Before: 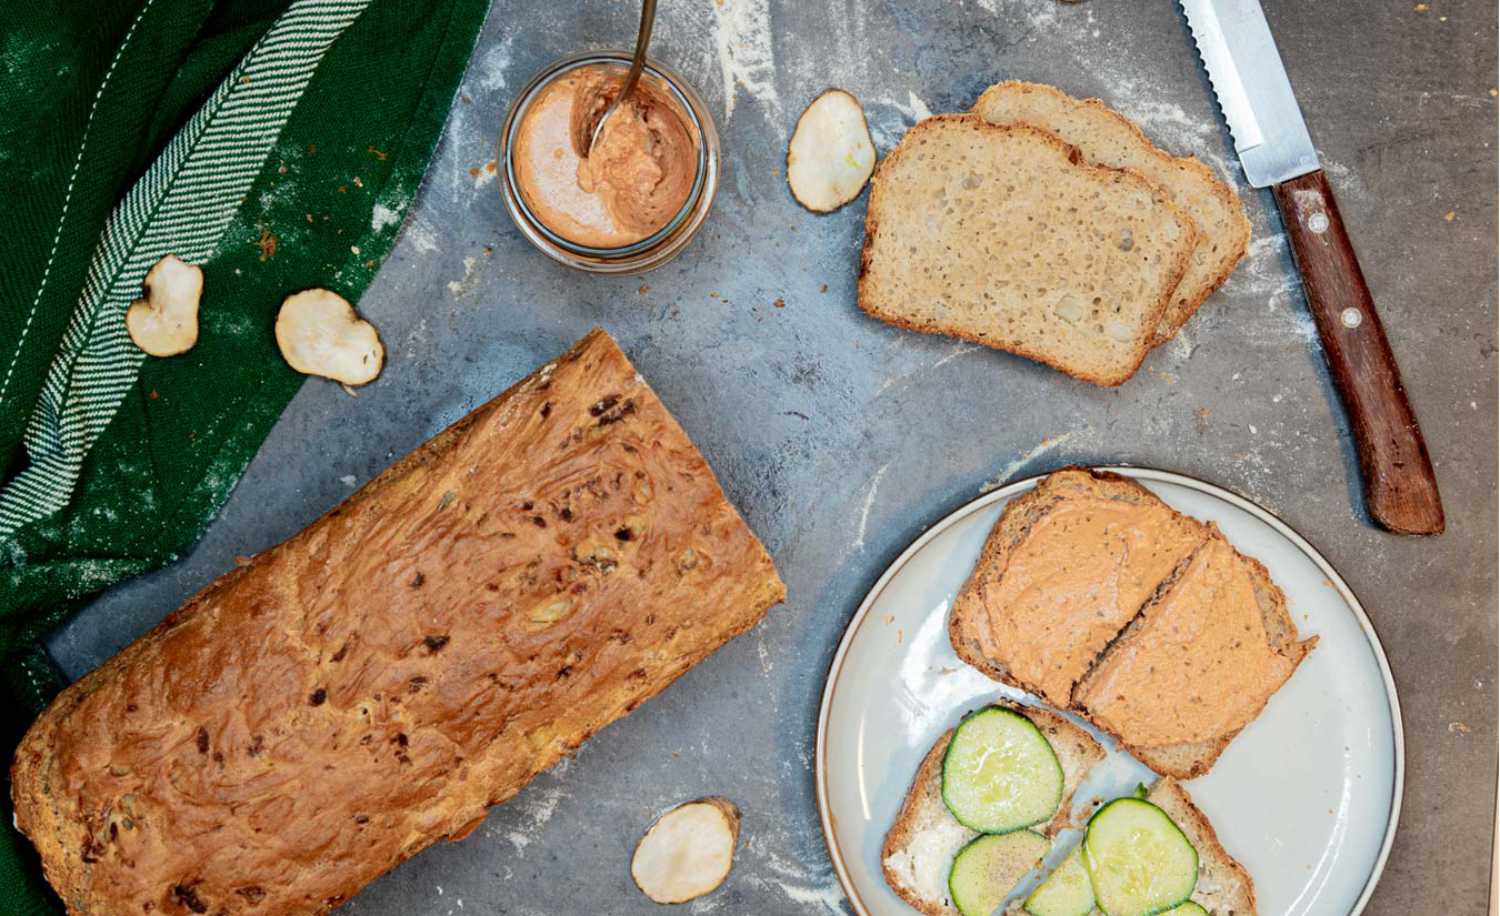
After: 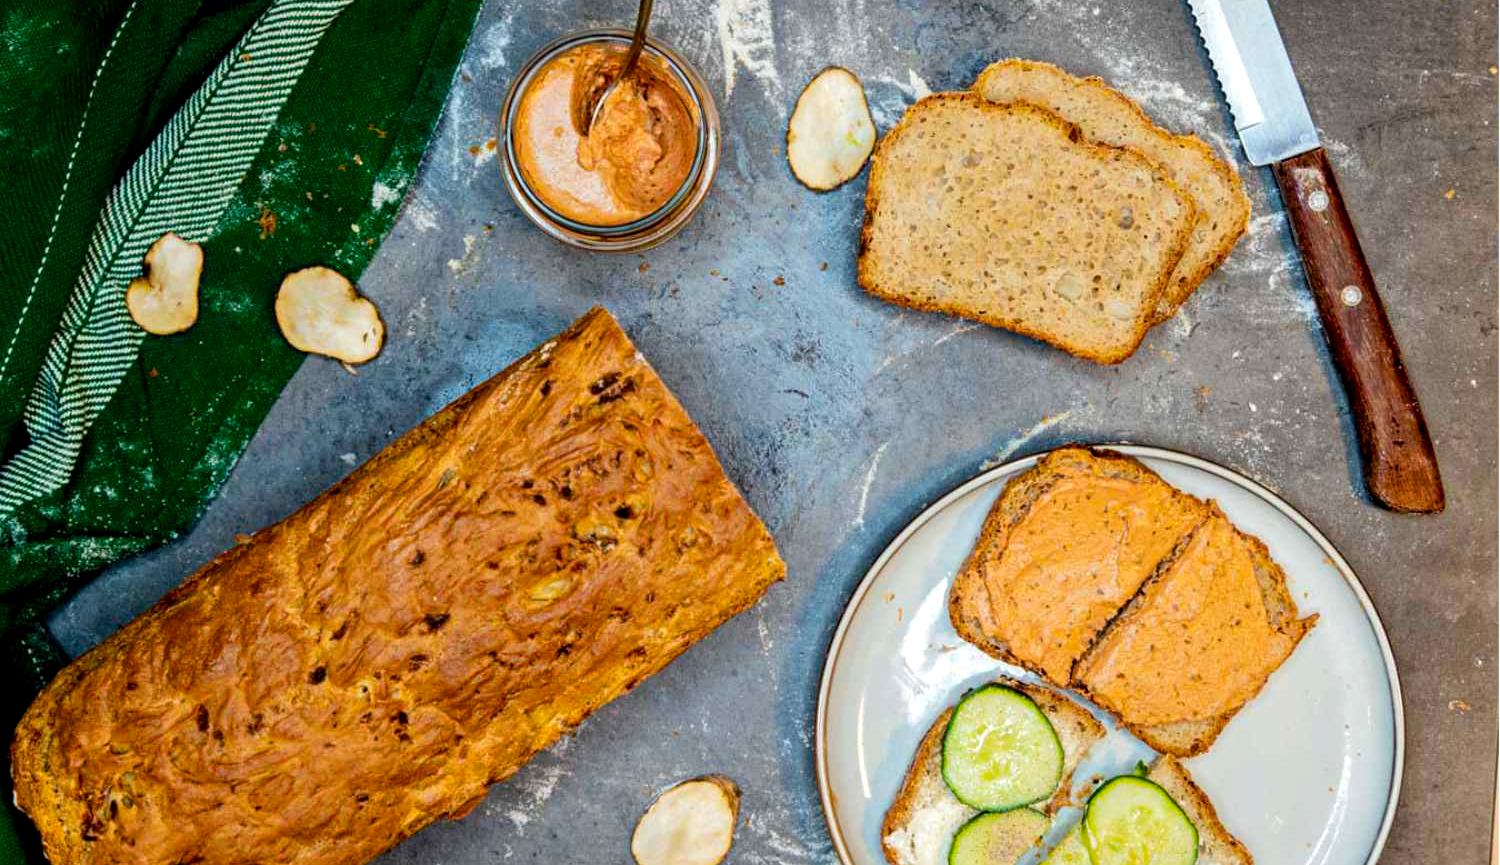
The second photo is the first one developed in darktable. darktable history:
contrast equalizer: y [[0.5, 0.504, 0.515, 0.527, 0.535, 0.534], [0.5 ×6], [0.491, 0.387, 0.179, 0.068, 0.068, 0.068], [0 ×5, 0.023], [0 ×6]]
local contrast: on, module defaults
crop and rotate: top 2.479%, bottom 3.018%
color balance rgb: linear chroma grading › global chroma 15%, perceptual saturation grading › global saturation 30%
